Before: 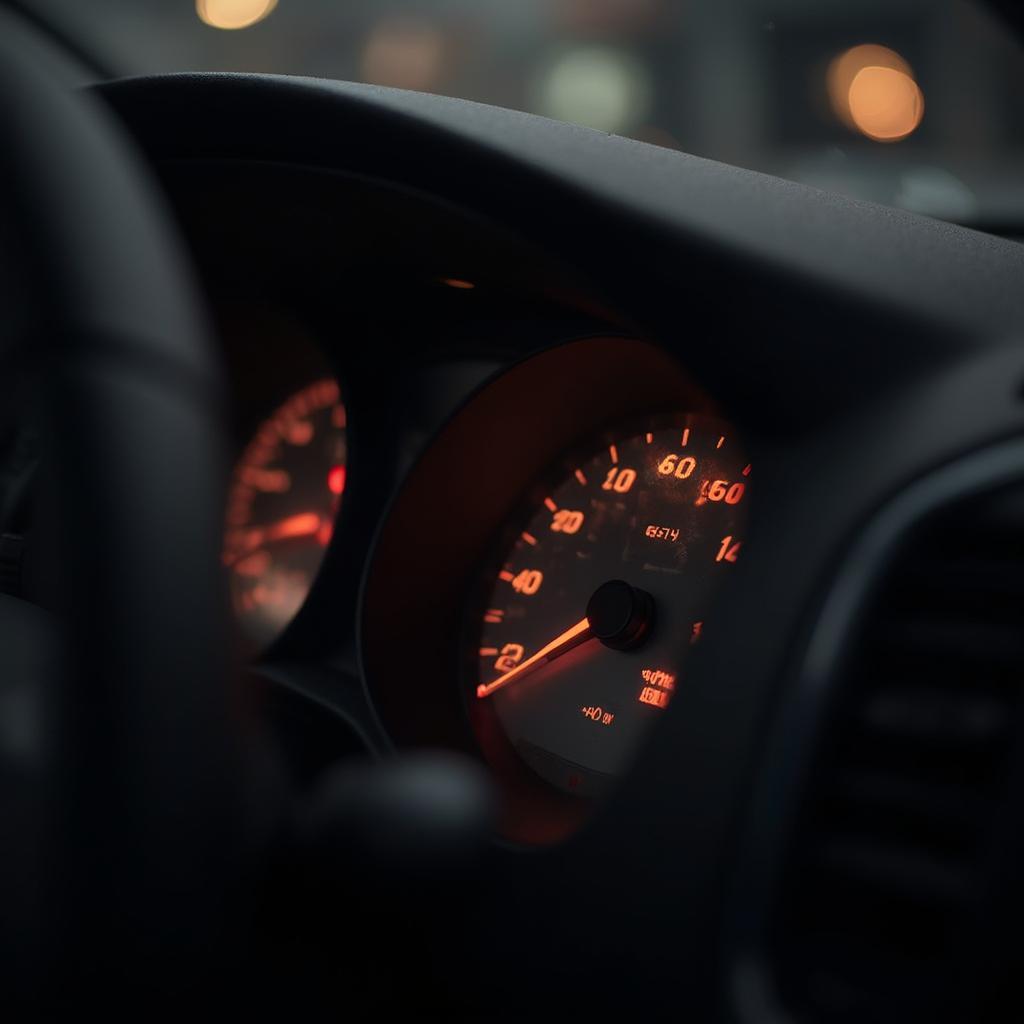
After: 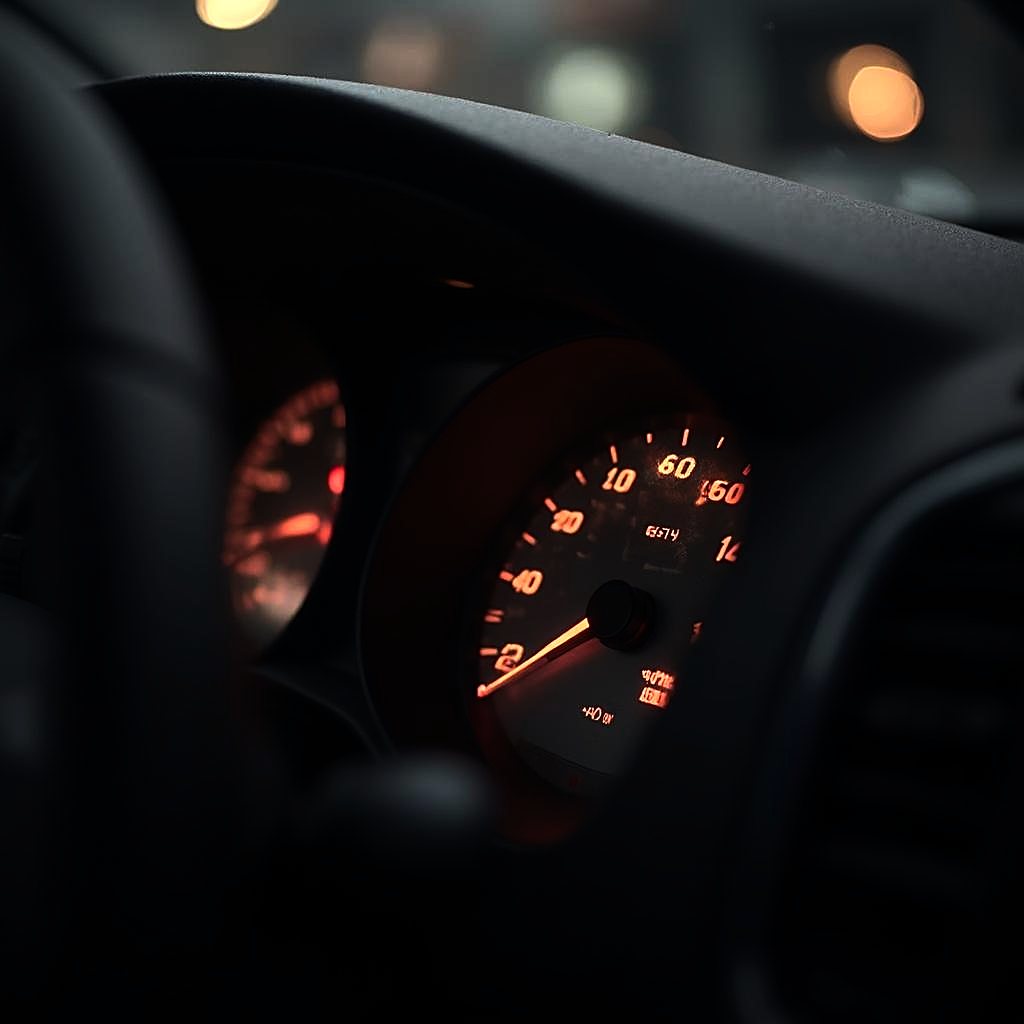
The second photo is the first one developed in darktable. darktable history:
sharpen: amount 0.499
tone equalizer: -8 EV -1.07 EV, -7 EV -1.02 EV, -6 EV -0.85 EV, -5 EV -0.578 EV, -3 EV 0.578 EV, -2 EV 0.841 EV, -1 EV 1 EV, +0 EV 1.06 EV, edges refinement/feathering 500, mask exposure compensation -1.57 EV, preserve details no
